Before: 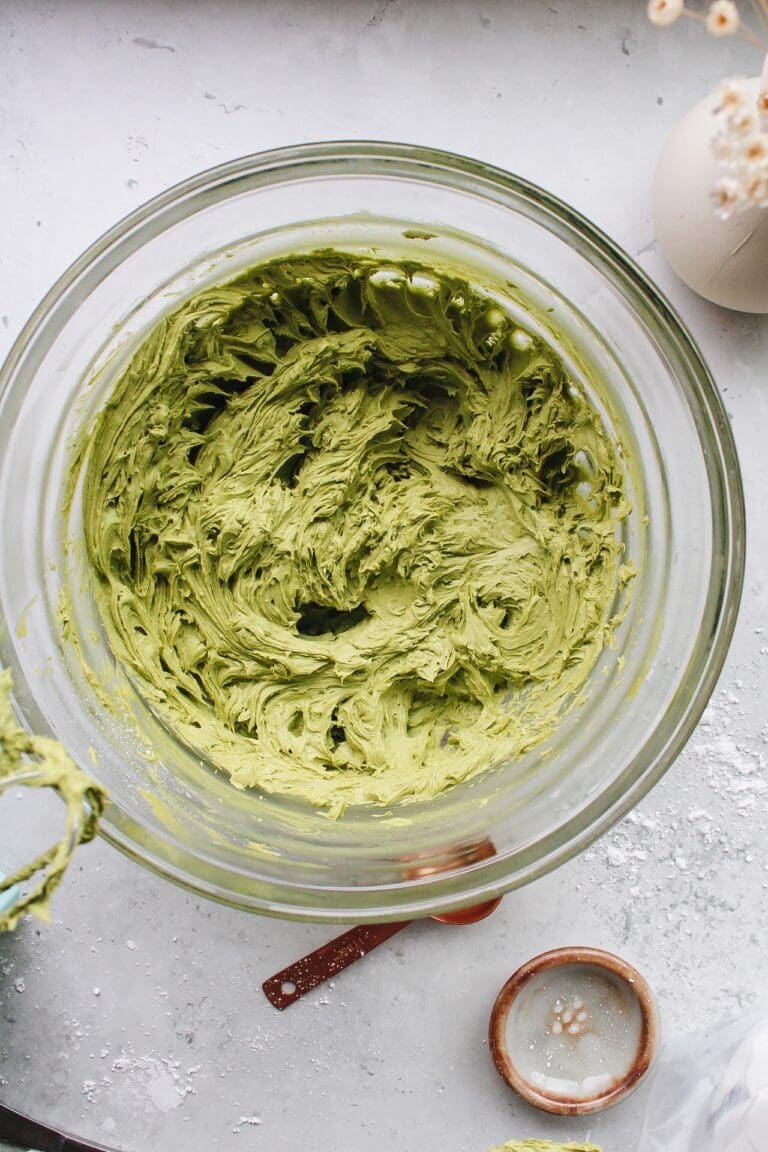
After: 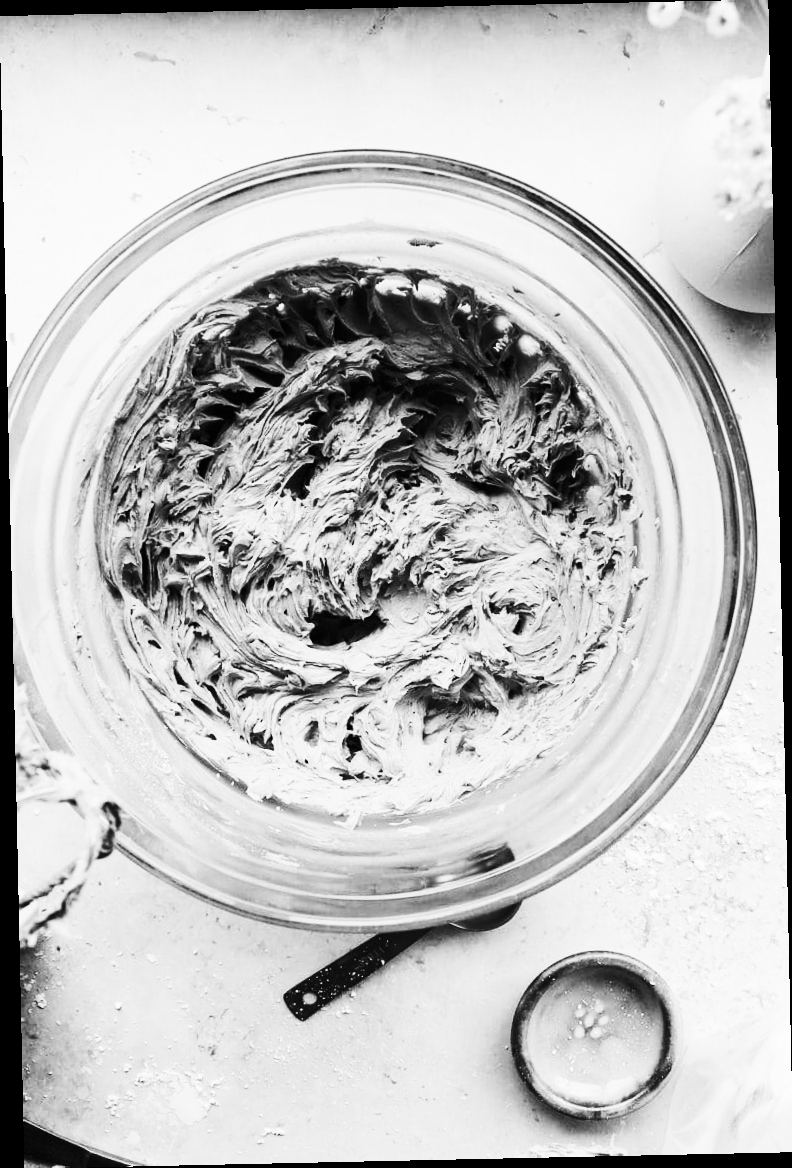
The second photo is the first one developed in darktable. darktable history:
rotate and perspective: rotation -1.24°, automatic cropping off
monochrome: on, module defaults
contrast brightness saturation: contrast 0.5, saturation -0.1
